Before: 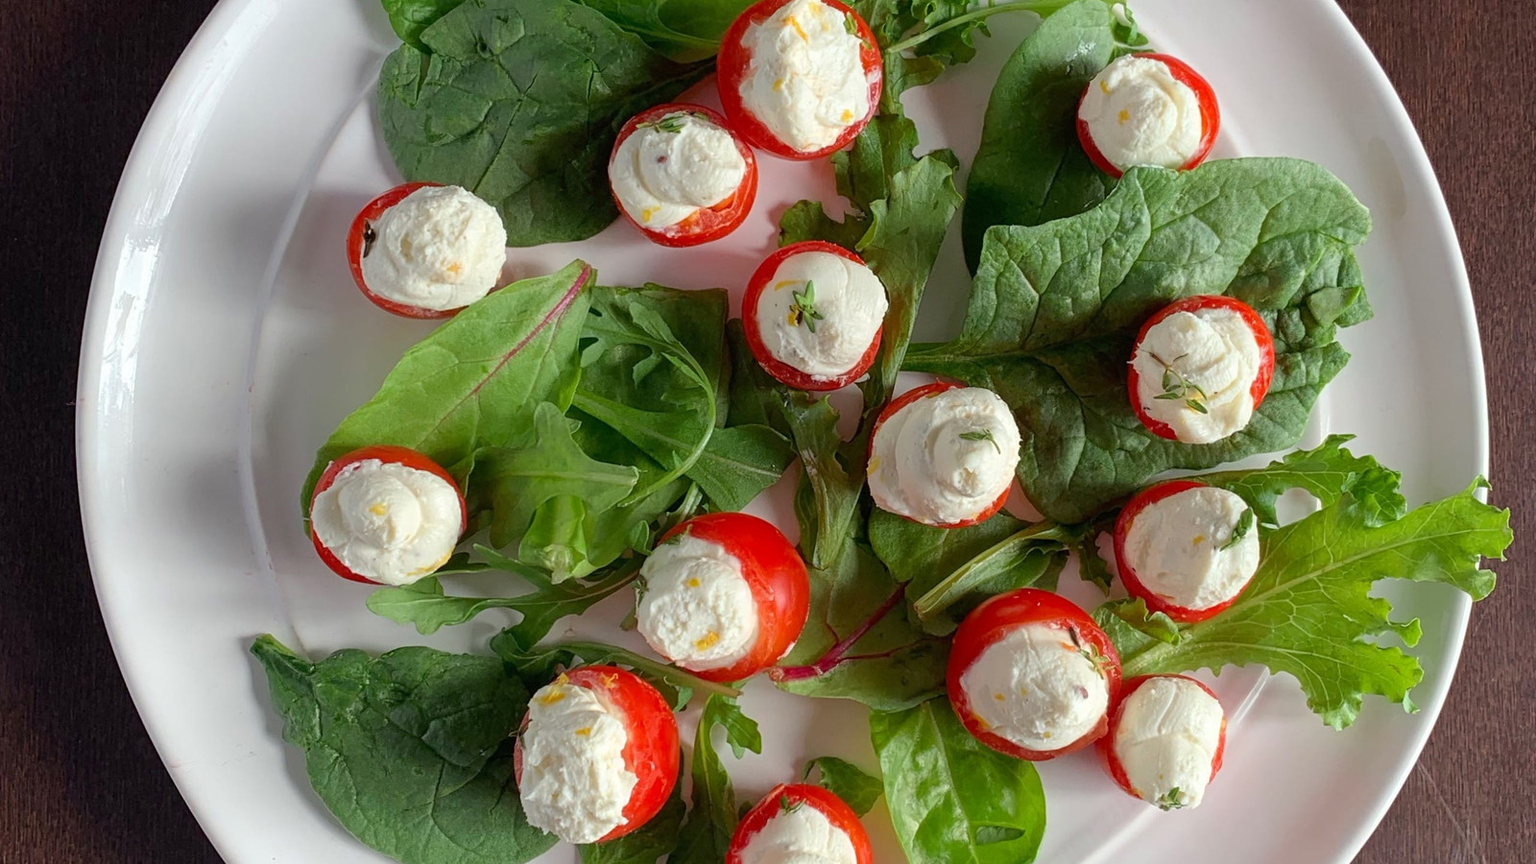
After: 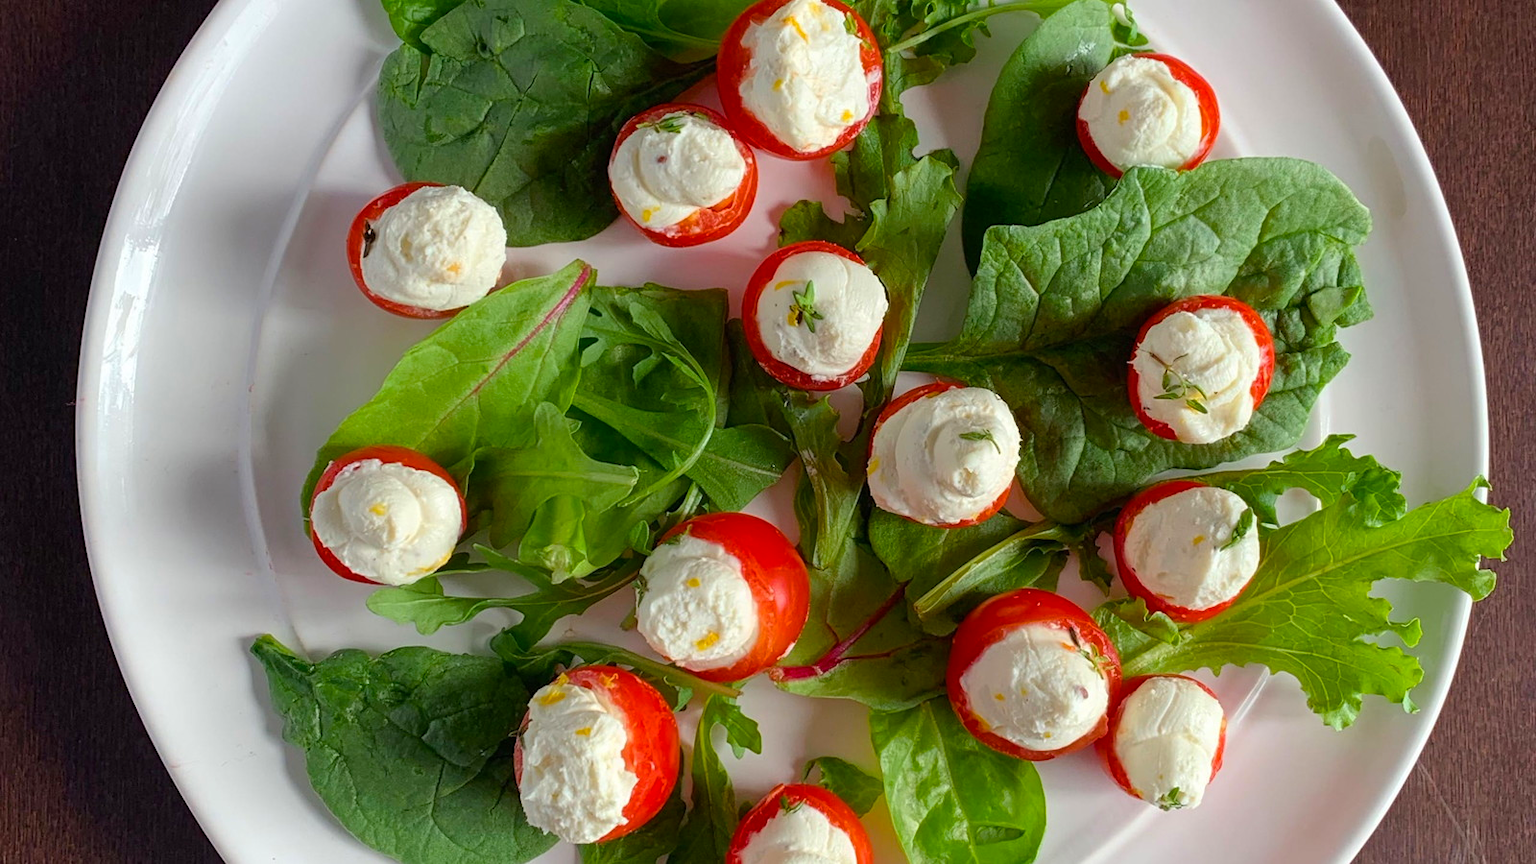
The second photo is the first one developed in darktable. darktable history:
color balance rgb: linear chroma grading › global chroma 14.994%, perceptual saturation grading › global saturation 1.841%, perceptual saturation grading › highlights -2.196%, perceptual saturation grading › mid-tones 4.454%, perceptual saturation grading › shadows 7.911%, global vibrance 14.366%
